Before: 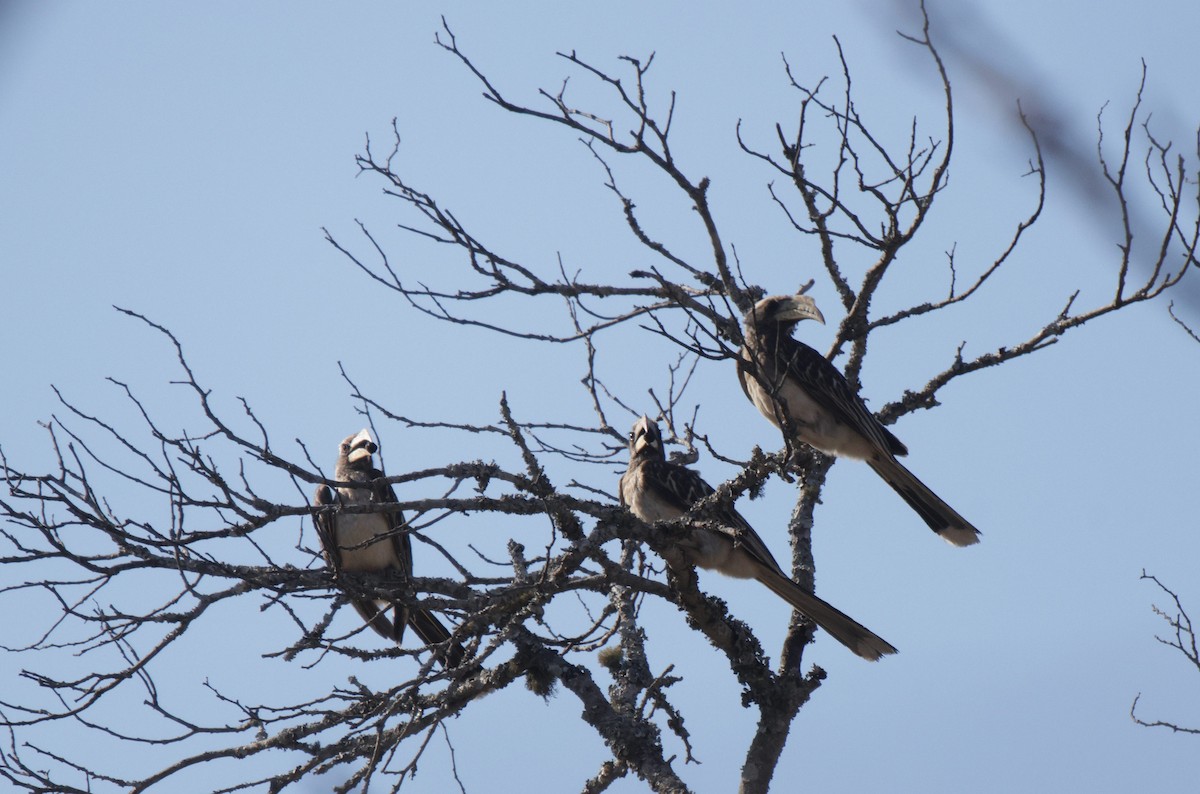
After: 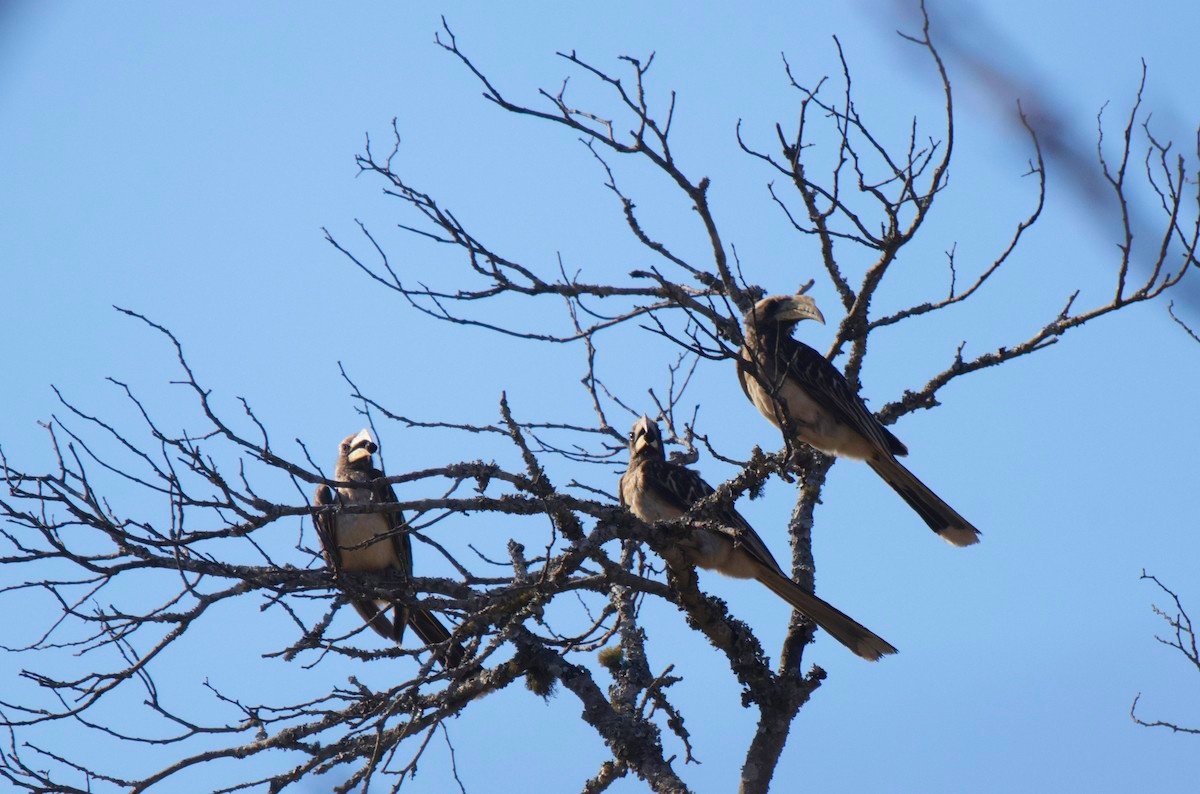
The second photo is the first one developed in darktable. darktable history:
color balance rgb: shadows lift › luminance -19.767%, linear chroma grading › global chroma 40.726%, perceptual saturation grading › global saturation 19.871%, global vibrance 14.875%
